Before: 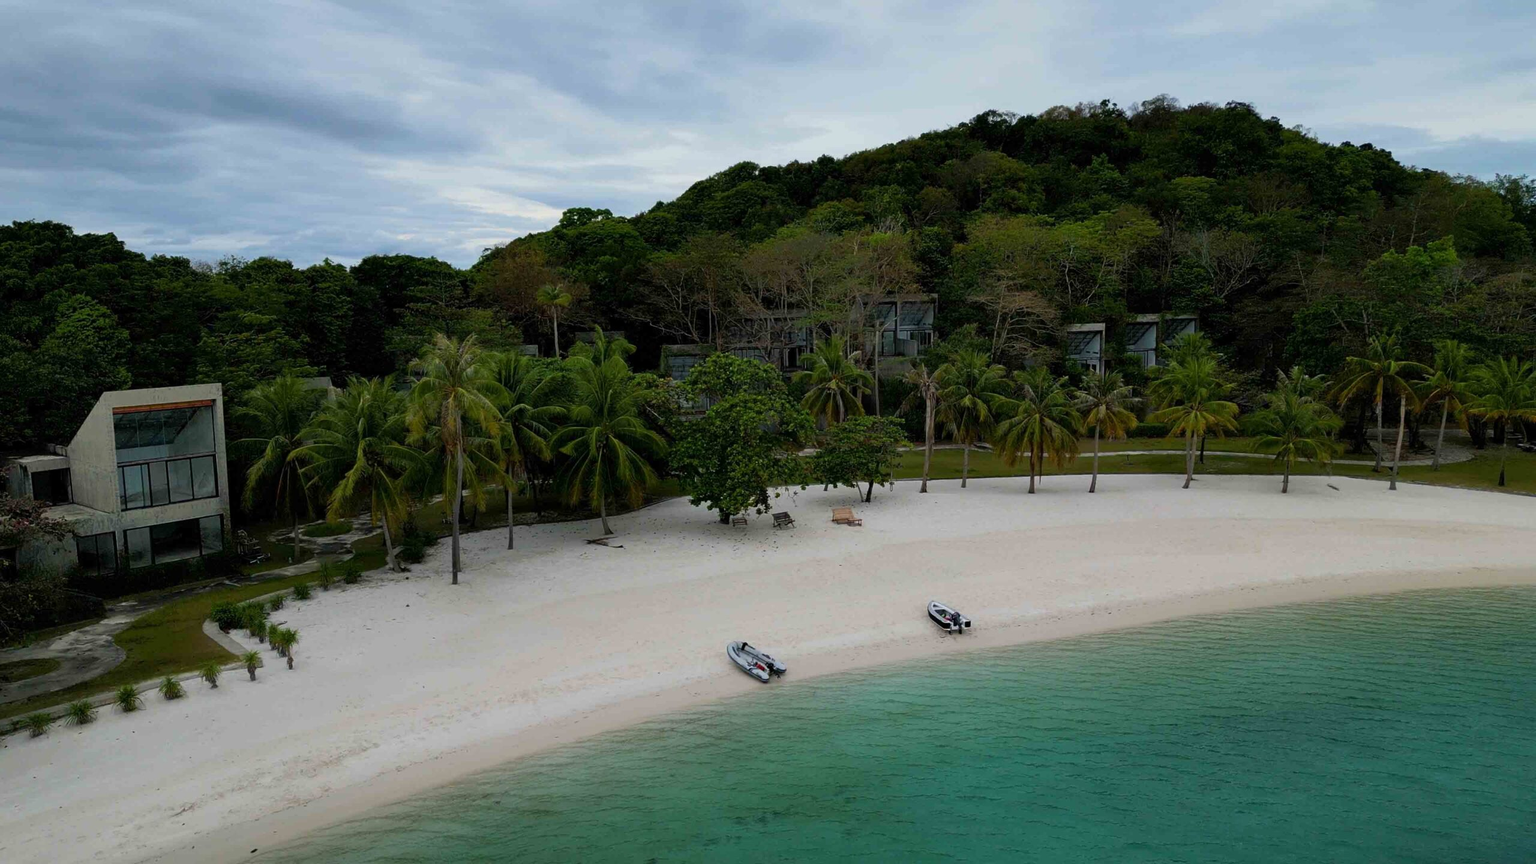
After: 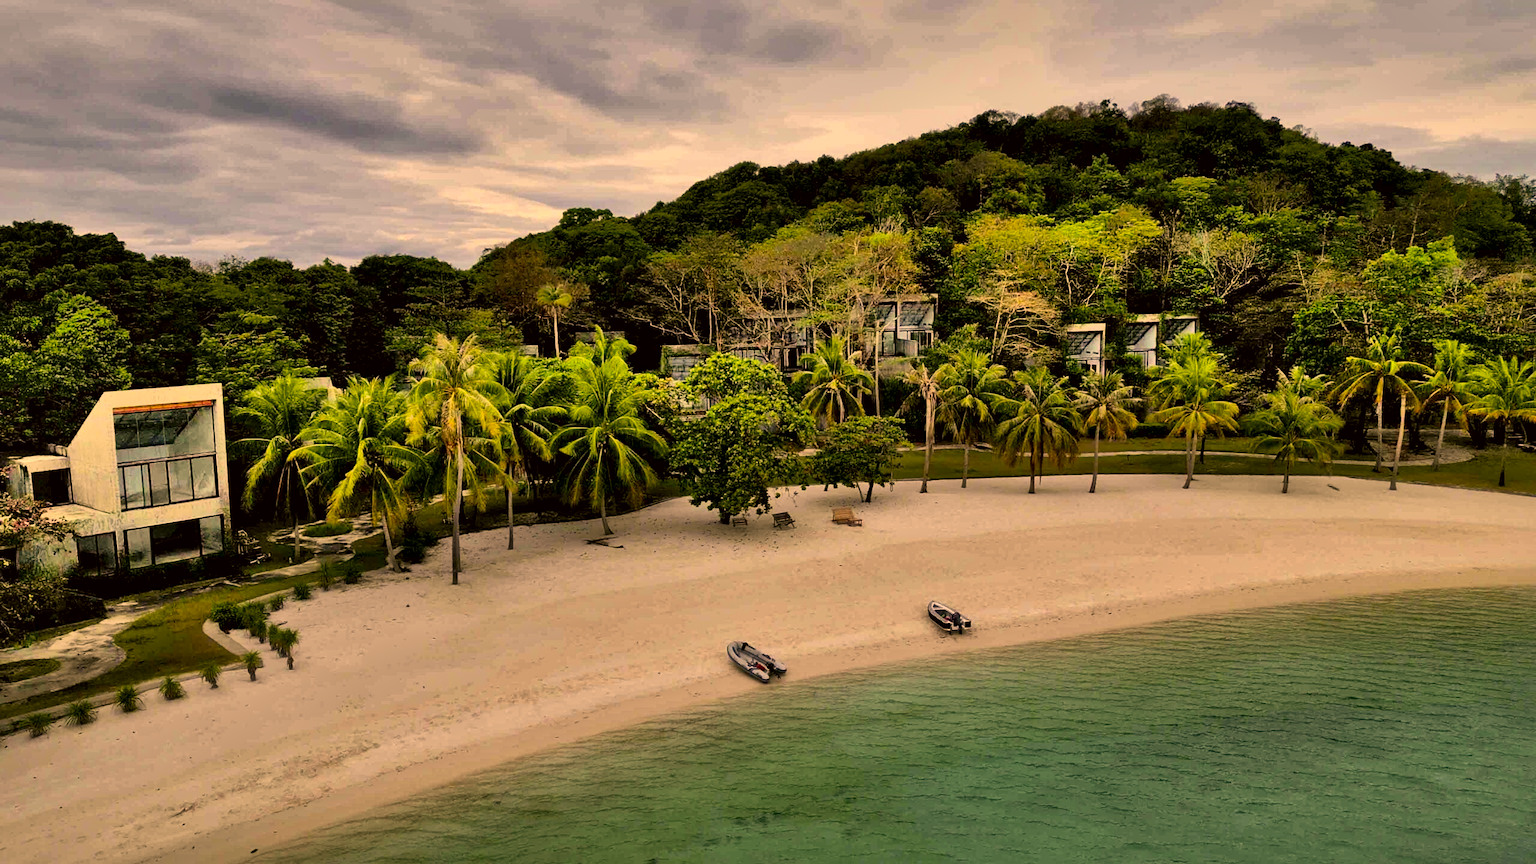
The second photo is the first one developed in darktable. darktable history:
shadows and highlights: shadows 75.7, highlights -60.68, soften with gaussian
color correction: highlights a* 18.65, highlights b* 35.29, shadows a* 1.56, shadows b* 6.48, saturation 1.05
local contrast: mode bilateral grid, contrast 19, coarseness 49, detail 171%, midtone range 0.2
